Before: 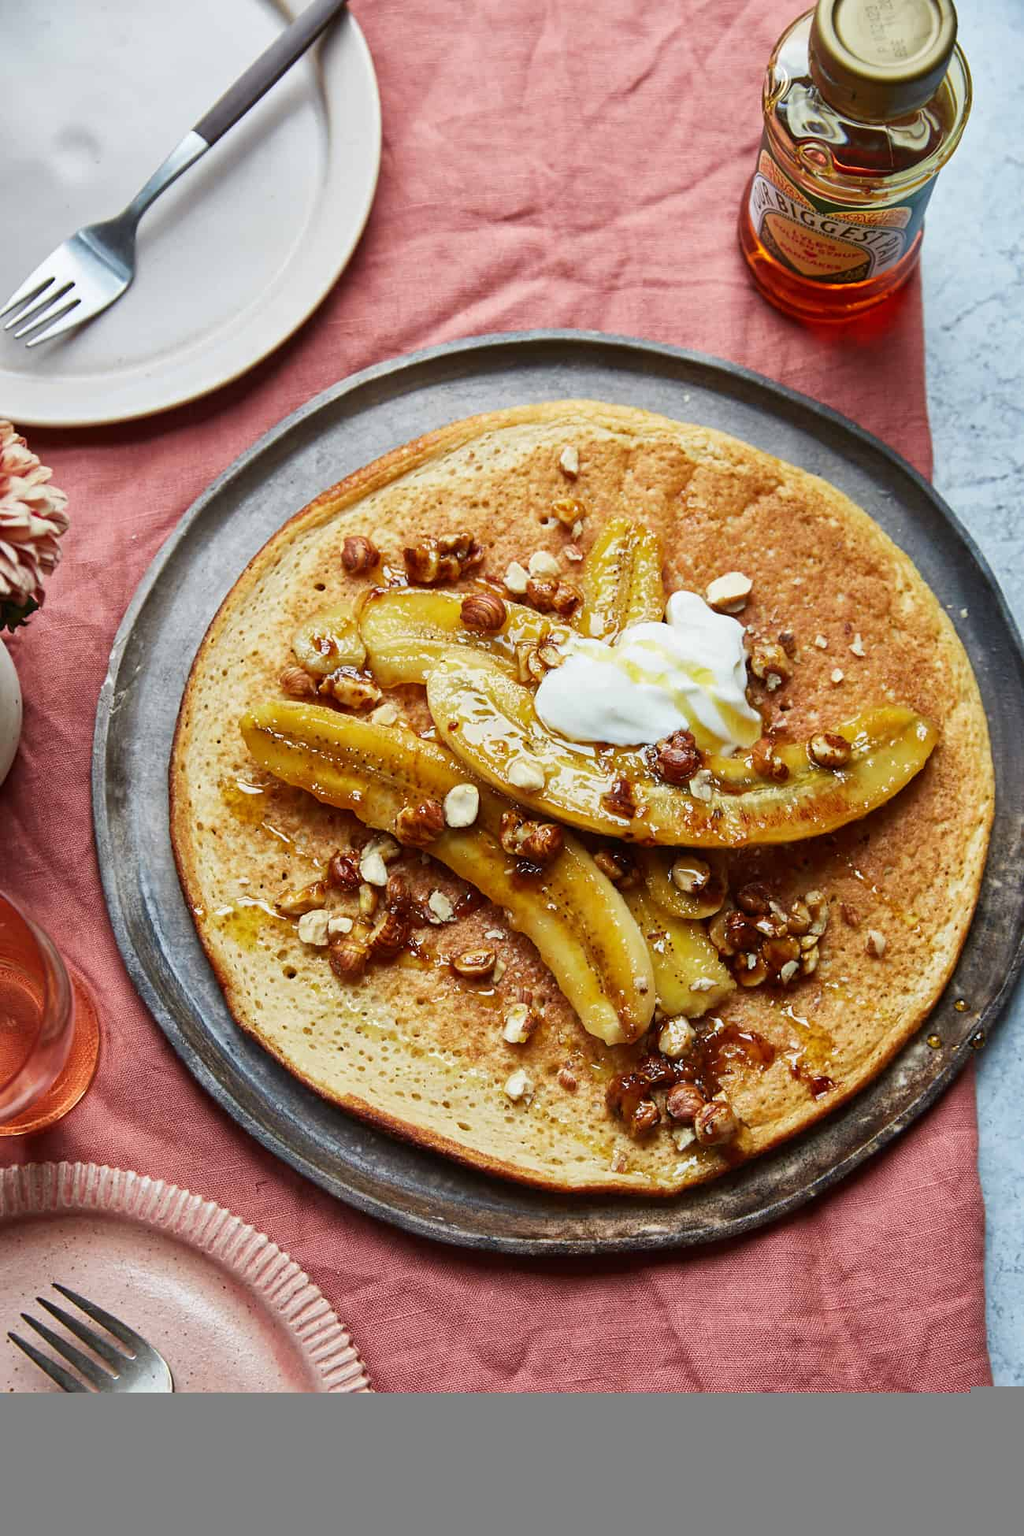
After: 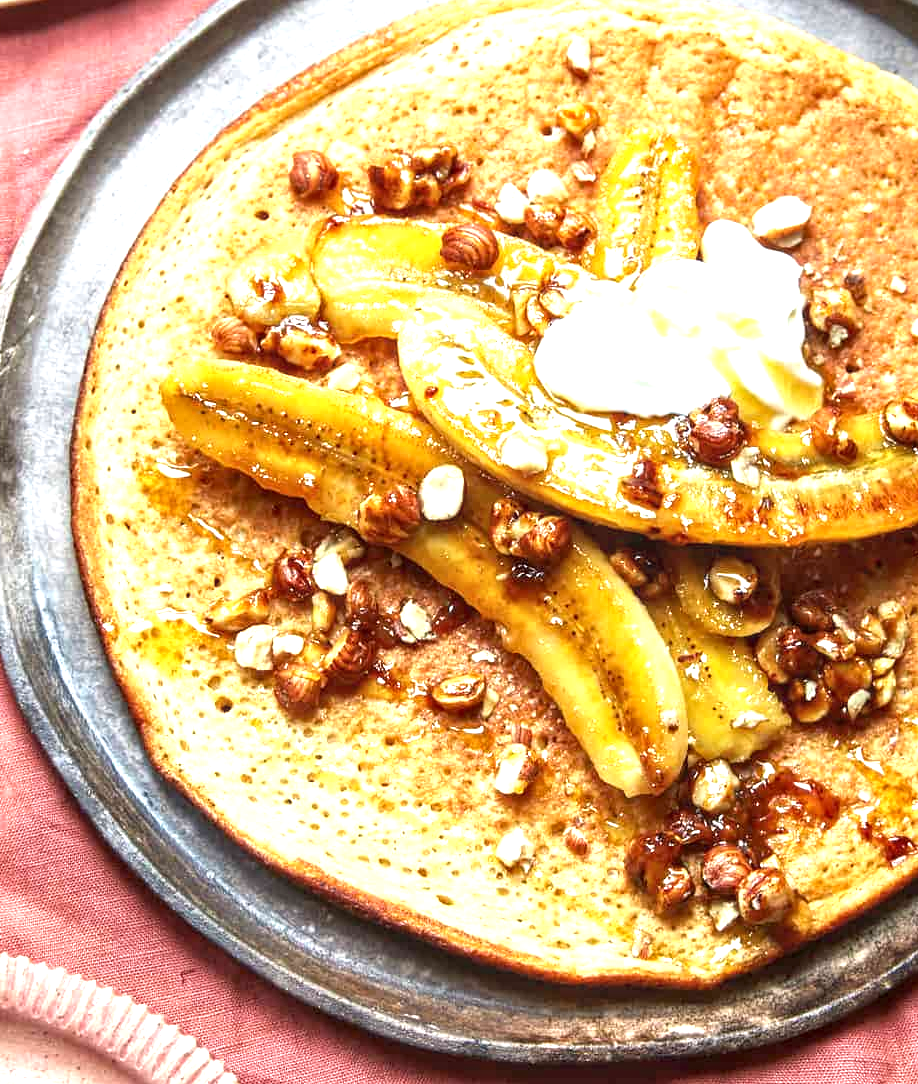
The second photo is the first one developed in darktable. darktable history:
crop: left 11.096%, top 27.208%, right 18.256%, bottom 17.156%
exposure: black level correction 0, exposure 1.199 EV, compensate exposure bias true, compensate highlight preservation false
local contrast: on, module defaults
